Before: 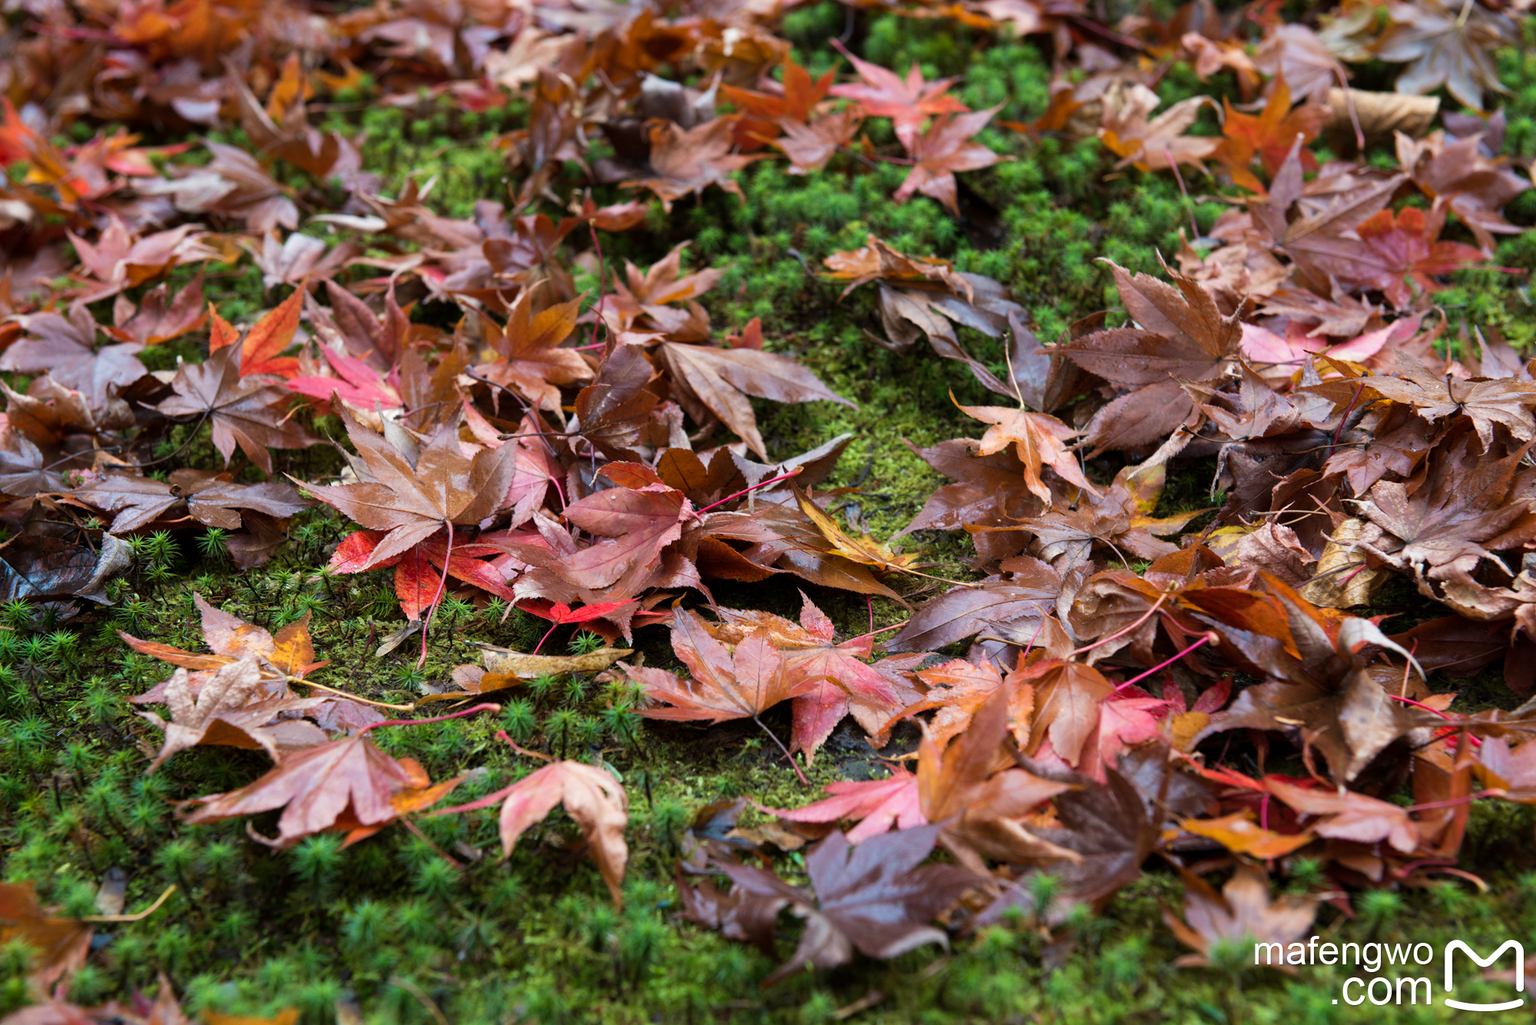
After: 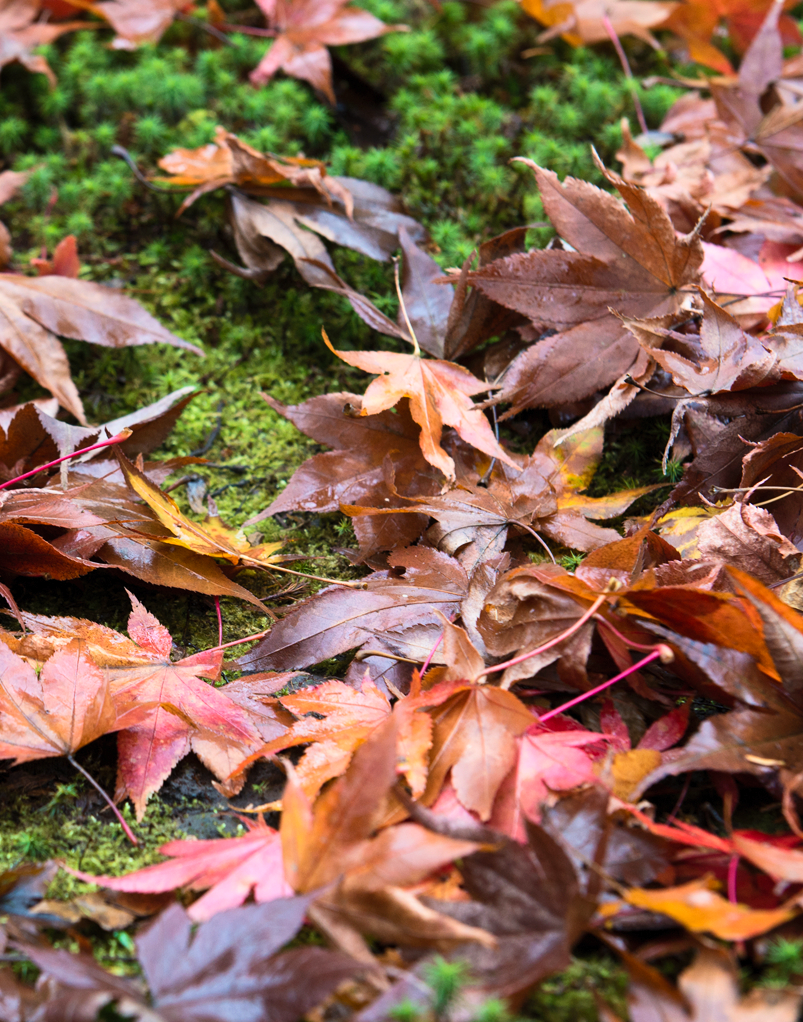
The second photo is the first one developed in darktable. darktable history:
contrast brightness saturation: contrast 0.2, brightness 0.15, saturation 0.14
crop: left 45.721%, top 13.393%, right 14.118%, bottom 10.01%
white balance: emerald 1
